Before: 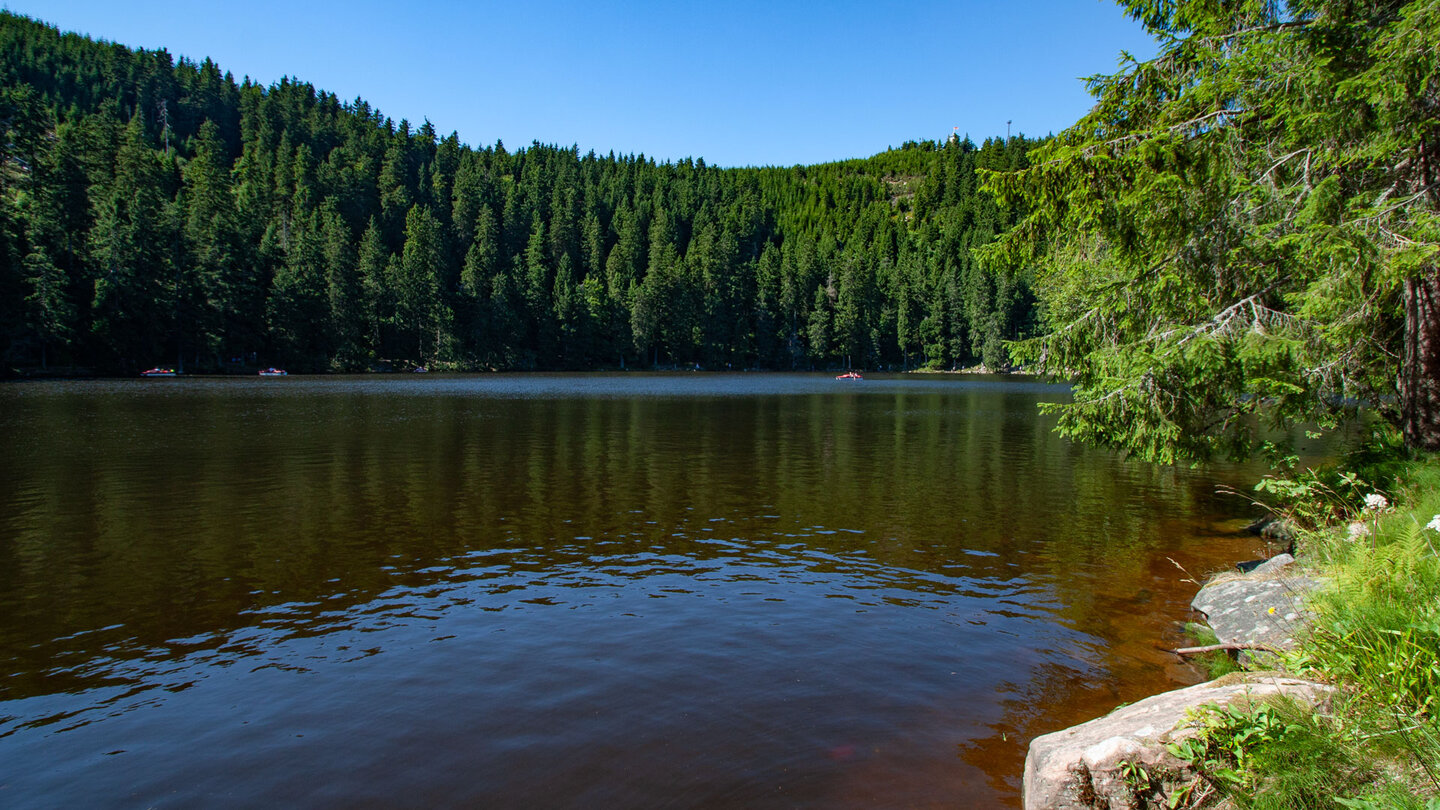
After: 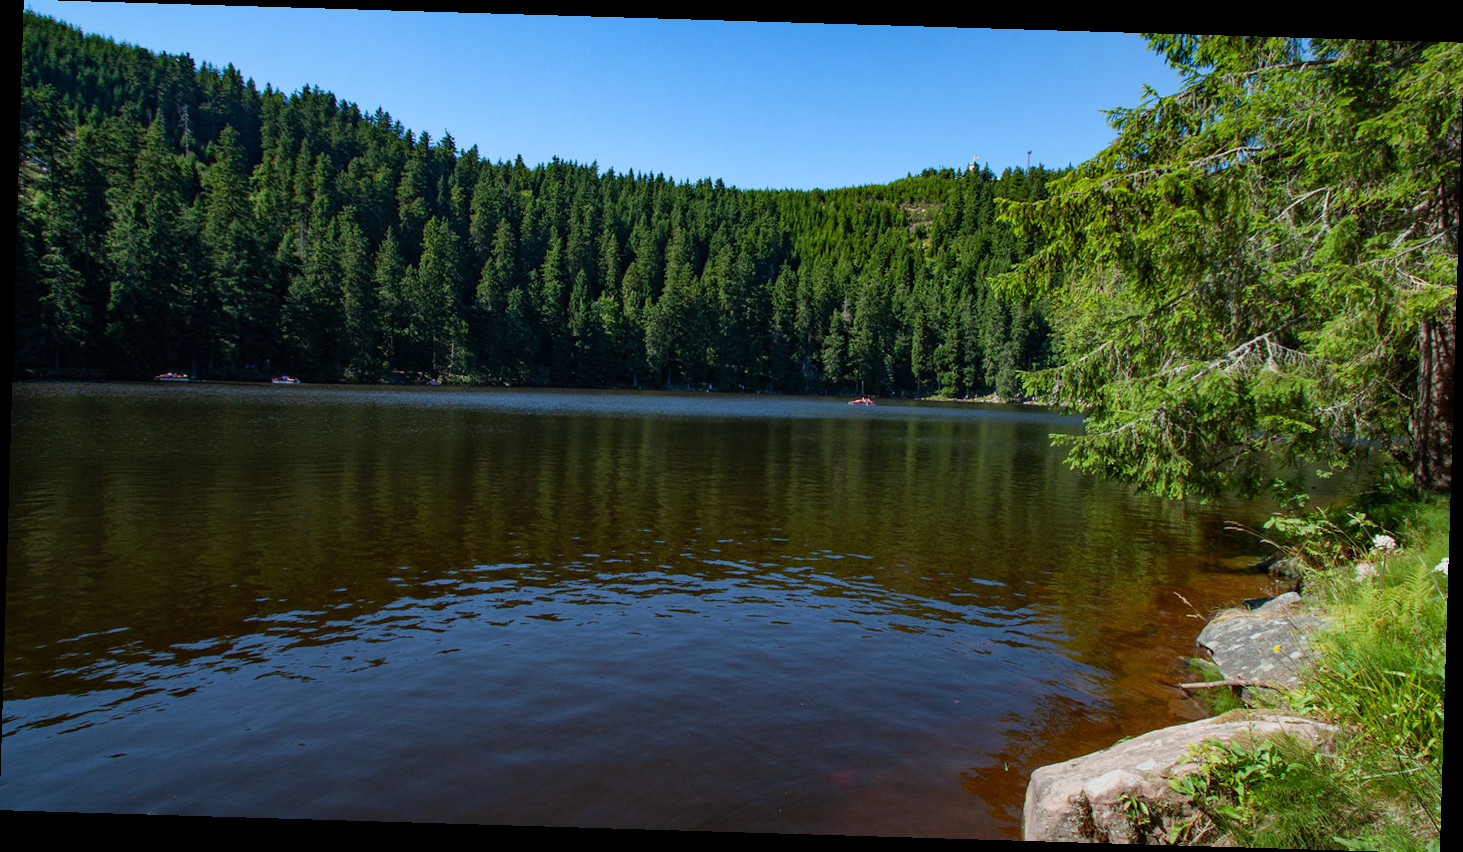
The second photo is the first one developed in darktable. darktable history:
rotate and perspective: rotation 1.72°, automatic cropping off
graduated density: rotation -180°, offset 24.95
